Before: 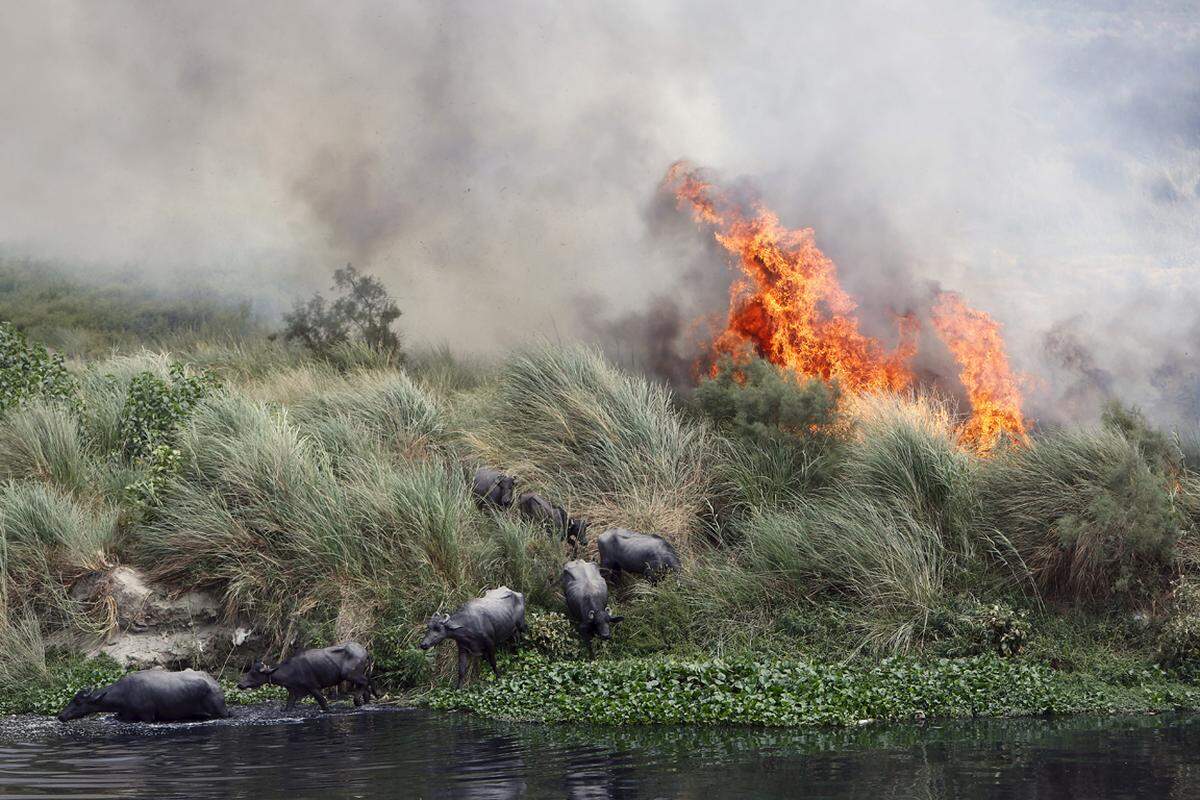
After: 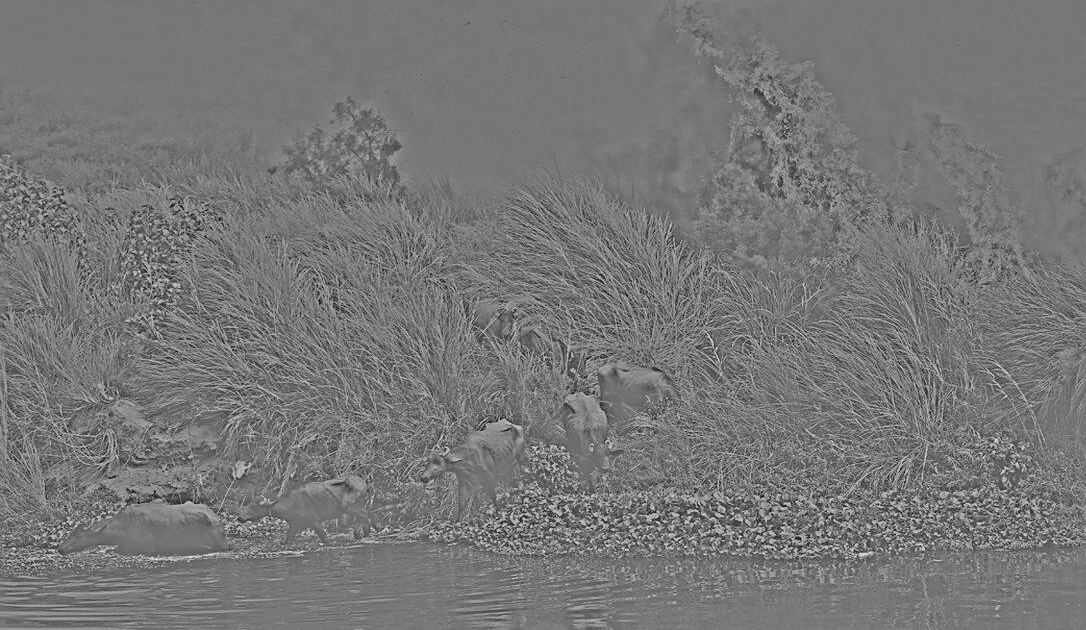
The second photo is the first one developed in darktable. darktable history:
filmic rgb: black relative exposure -7.65 EV, white relative exposure 4.56 EV, hardness 3.61
highpass: sharpness 25.84%, contrast boost 14.94%
crop: top 20.916%, right 9.437%, bottom 0.316%
sharpen: radius 1.967
bloom: on, module defaults
tone equalizer: -8 EV -0.417 EV, -7 EV -0.389 EV, -6 EV -0.333 EV, -5 EV -0.222 EV, -3 EV 0.222 EV, -2 EV 0.333 EV, -1 EV 0.389 EV, +0 EV 0.417 EV, edges refinement/feathering 500, mask exposure compensation -1.57 EV, preserve details no
